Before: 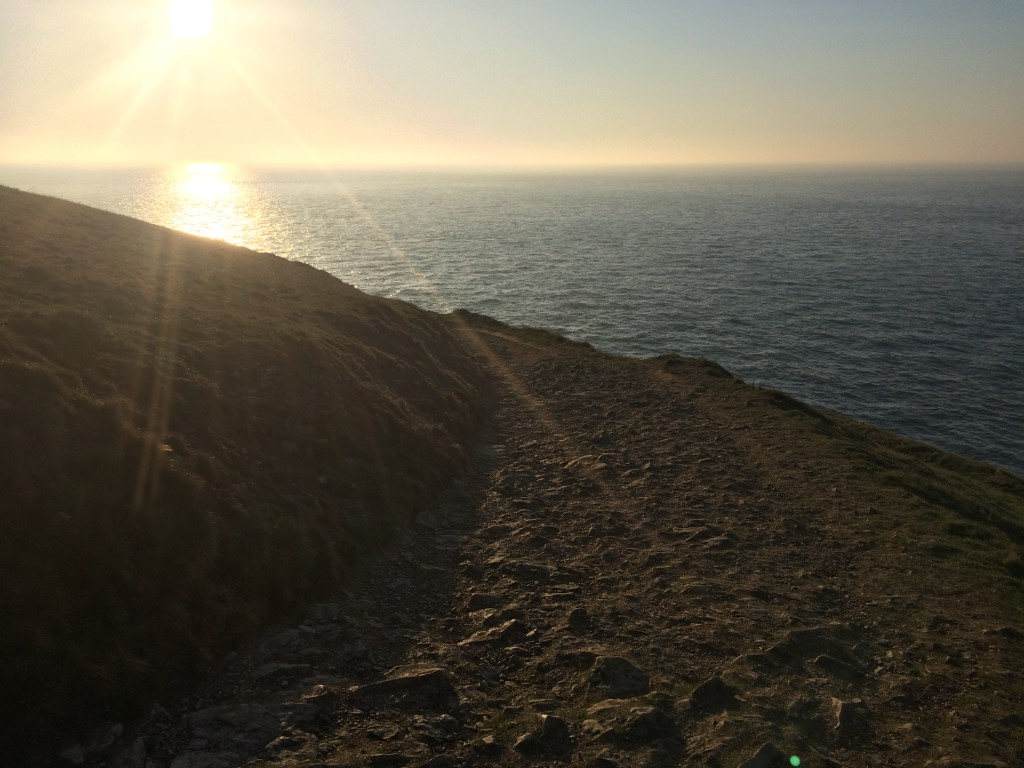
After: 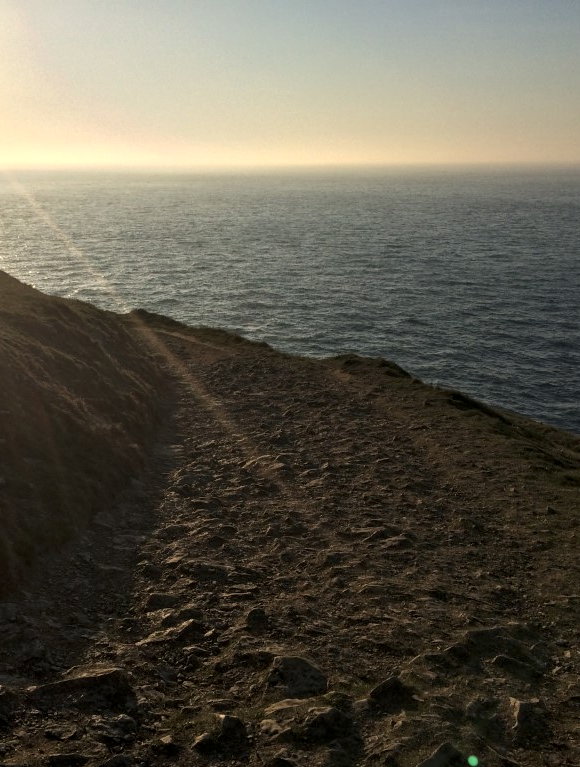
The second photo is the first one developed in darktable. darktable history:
crop: left 31.458%, top 0%, right 11.876%
local contrast: highlights 40%, shadows 60%, detail 136%, midtone range 0.514
